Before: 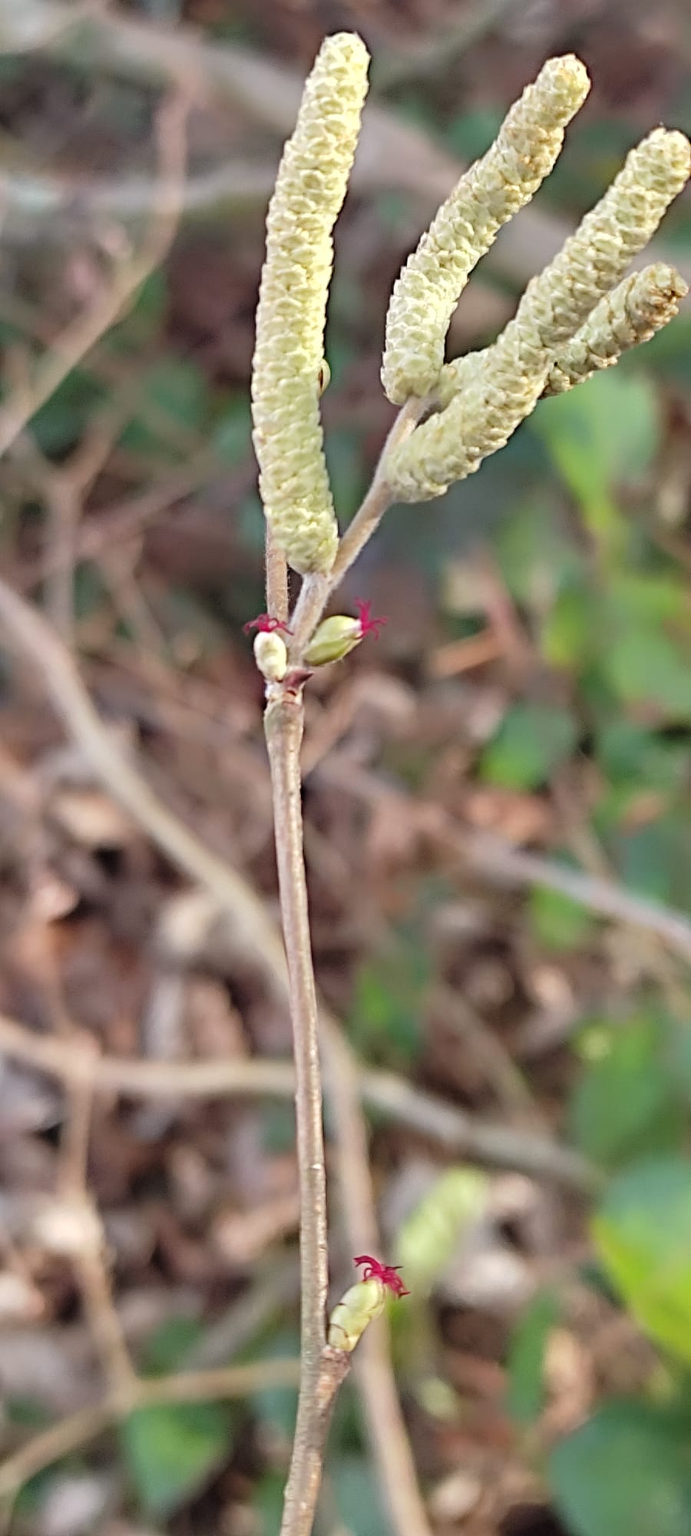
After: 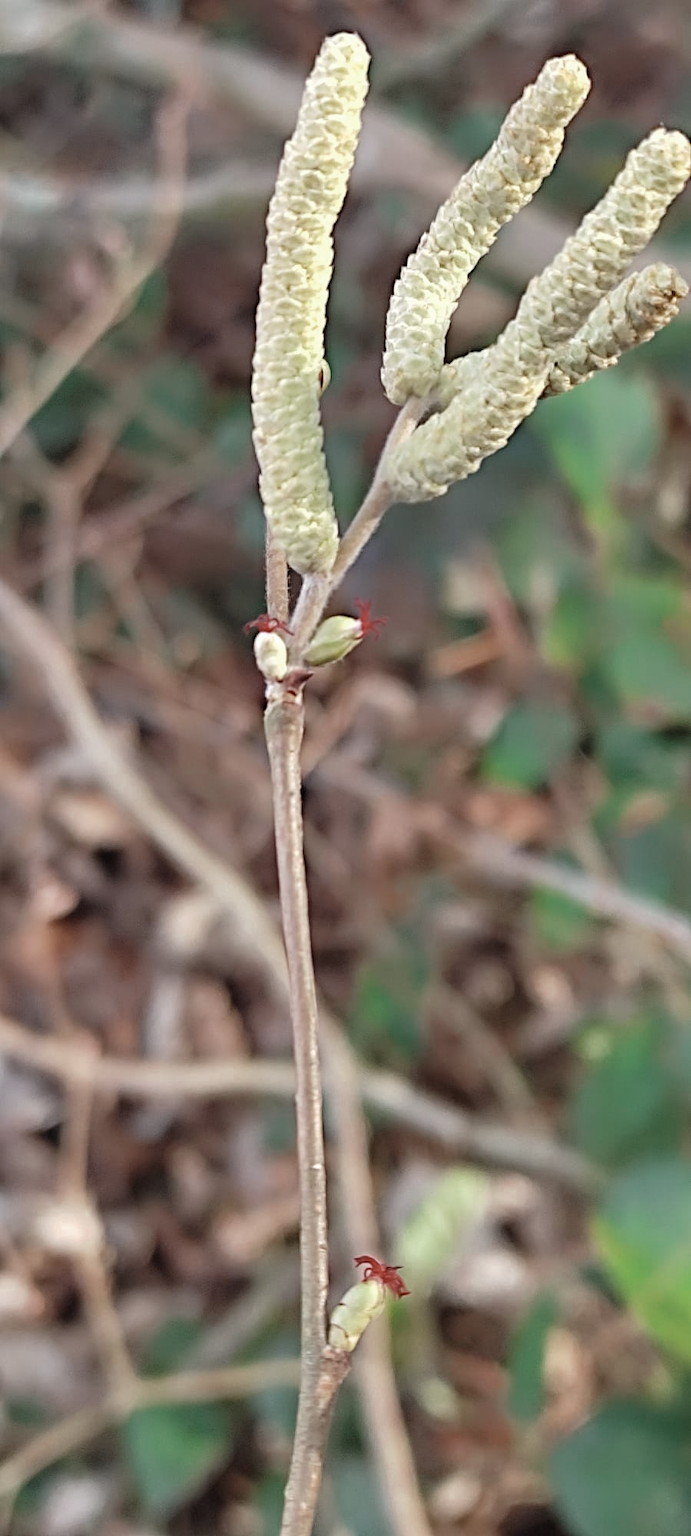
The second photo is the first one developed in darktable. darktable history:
color zones: curves: ch0 [(0, 0.5) (0.125, 0.4) (0.25, 0.5) (0.375, 0.4) (0.5, 0.4) (0.625, 0.35) (0.75, 0.35) (0.875, 0.5)]; ch1 [(0, 0.35) (0.125, 0.45) (0.25, 0.35) (0.375, 0.35) (0.5, 0.35) (0.625, 0.35) (0.75, 0.45) (0.875, 0.35)]; ch2 [(0, 0.6) (0.125, 0.5) (0.25, 0.5) (0.375, 0.6) (0.5, 0.6) (0.625, 0.5) (0.75, 0.5) (0.875, 0.5)]
tone equalizer: mask exposure compensation -0.507 EV
